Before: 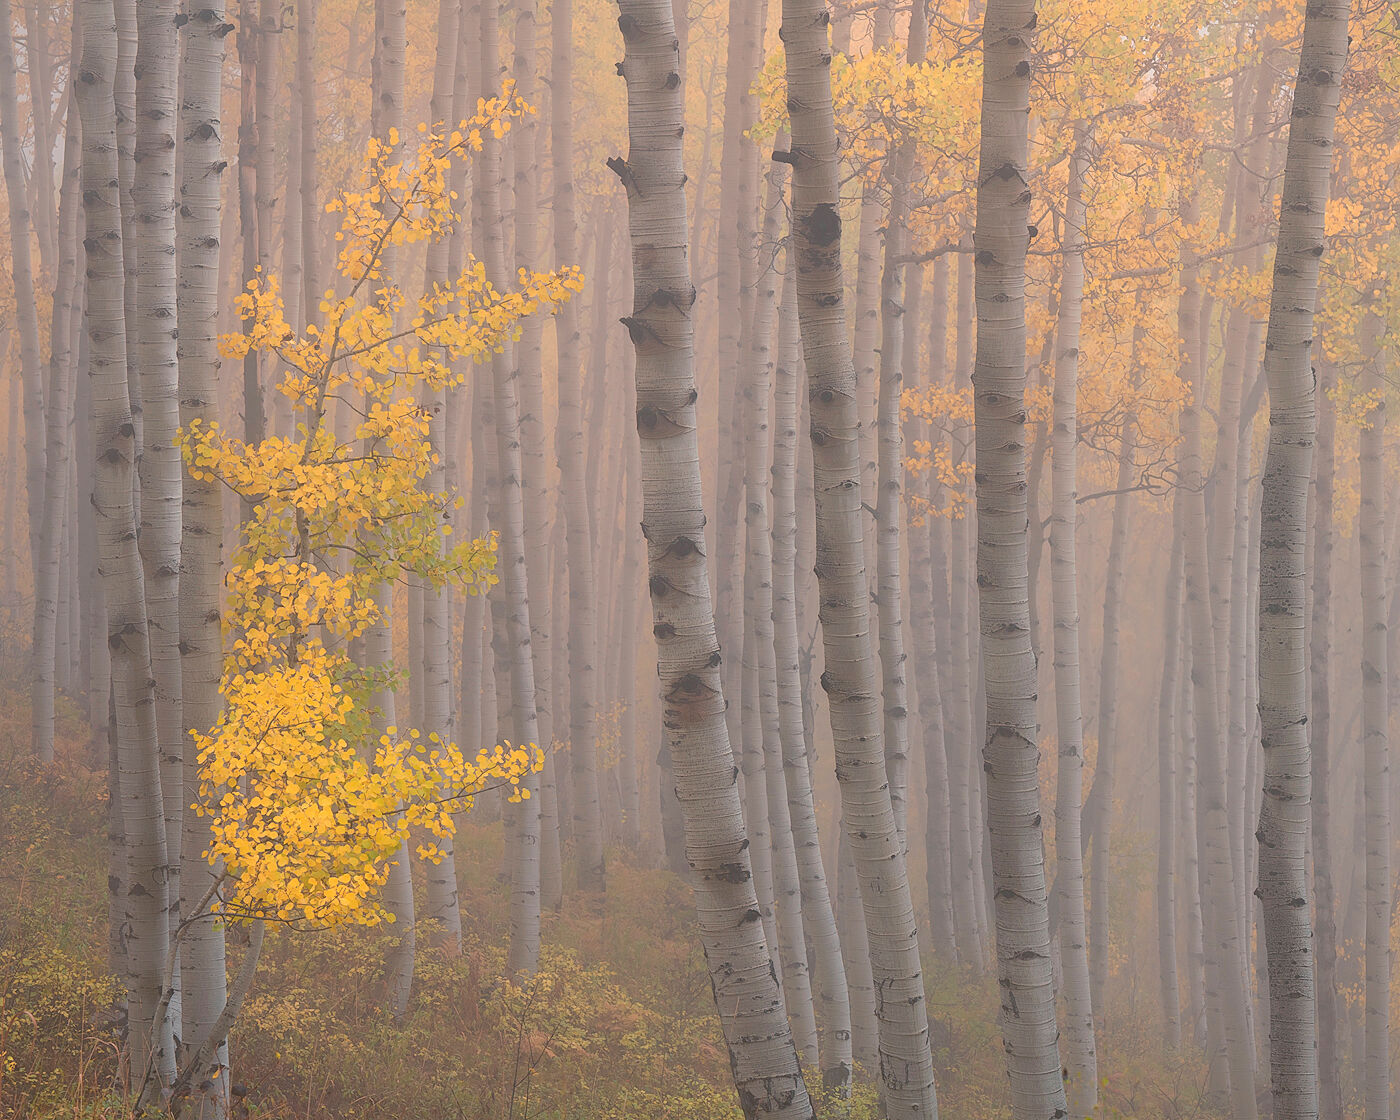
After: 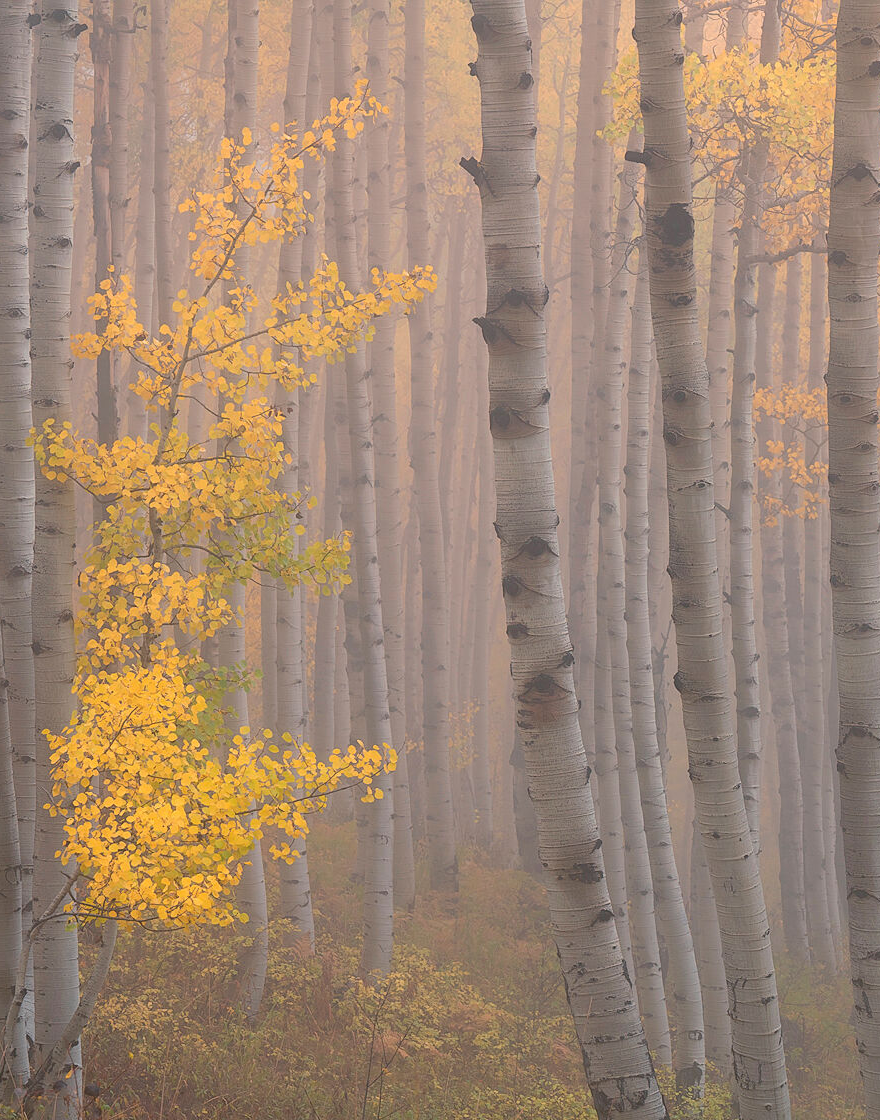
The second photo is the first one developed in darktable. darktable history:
crop: left 10.555%, right 26.553%
